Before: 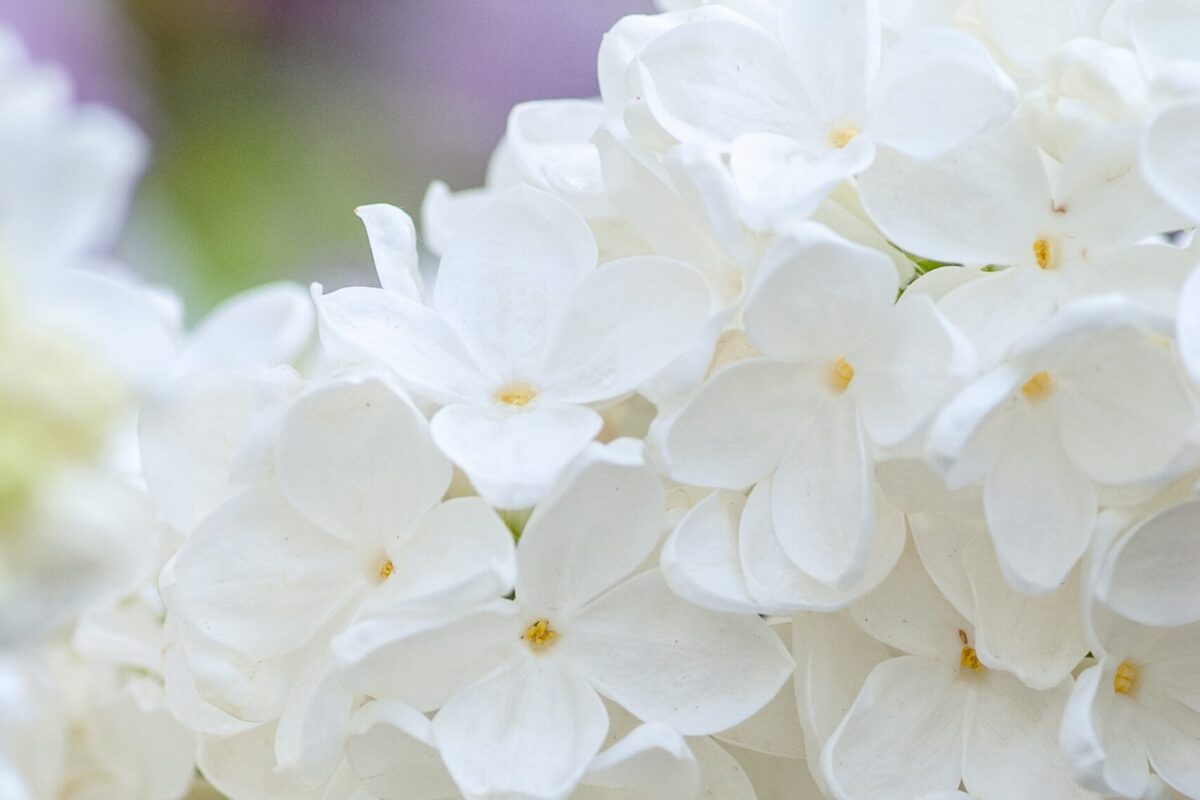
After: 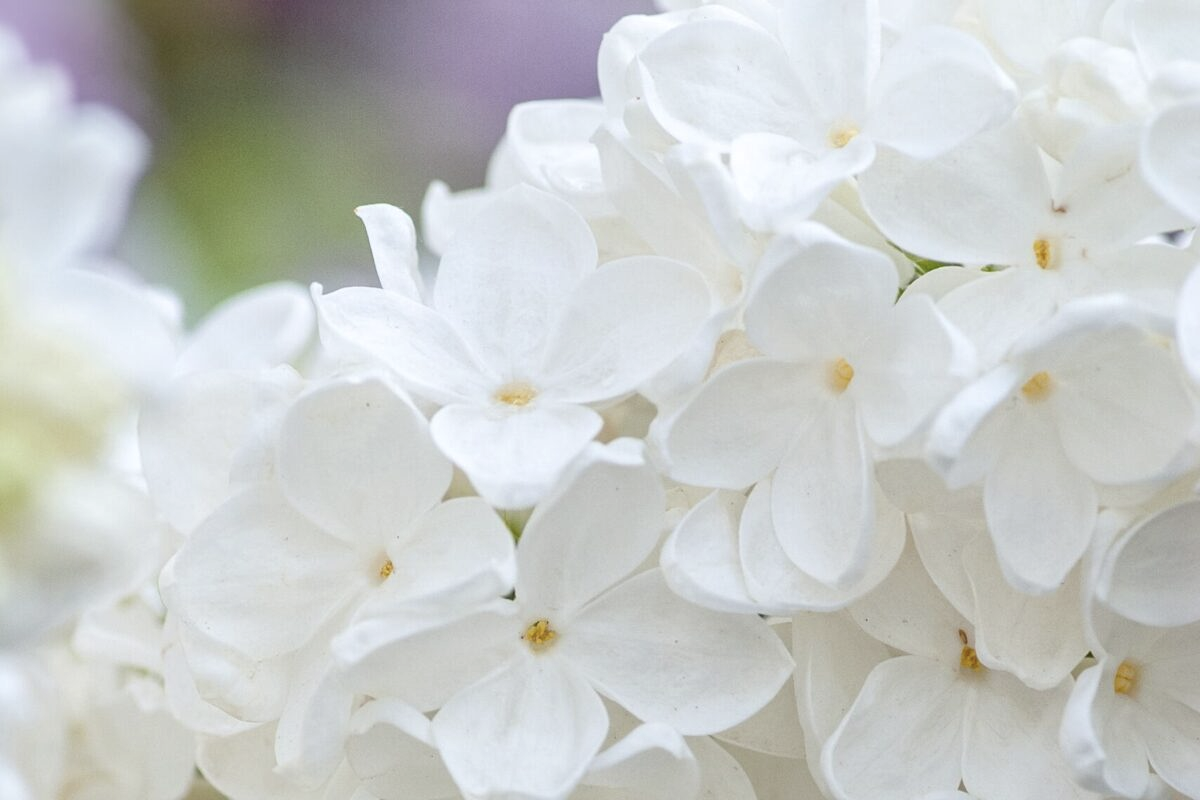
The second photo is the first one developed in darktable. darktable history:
color correction: highlights b* -0.057, saturation 0.795
local contrast: mode bilateral grid, contrast 20, coarseness 51, detail 119%, midtone range 0.2
